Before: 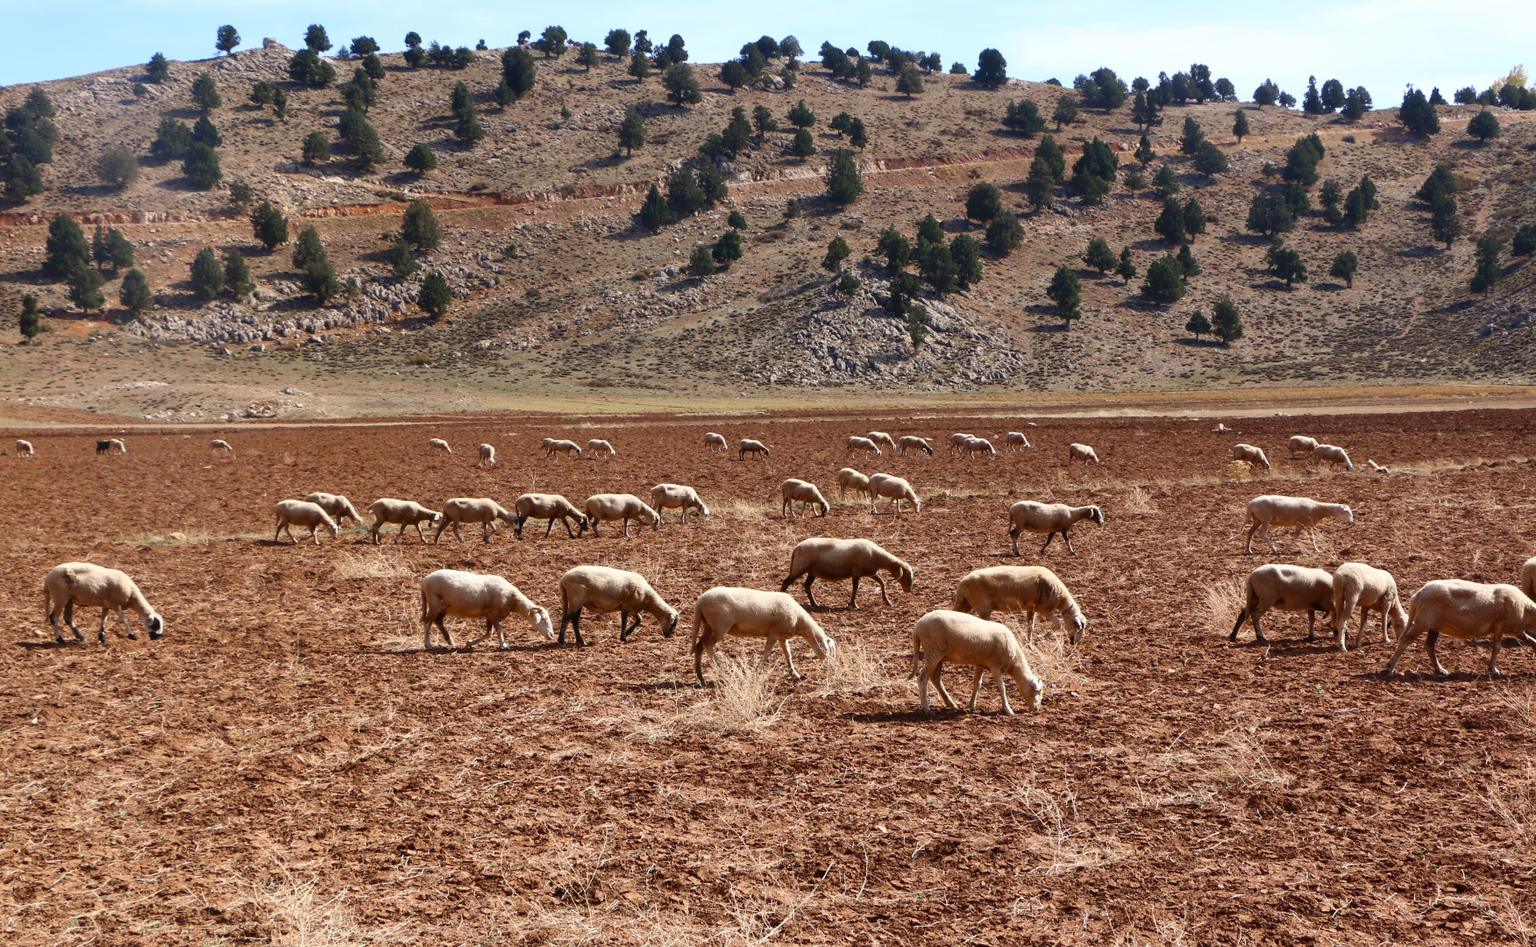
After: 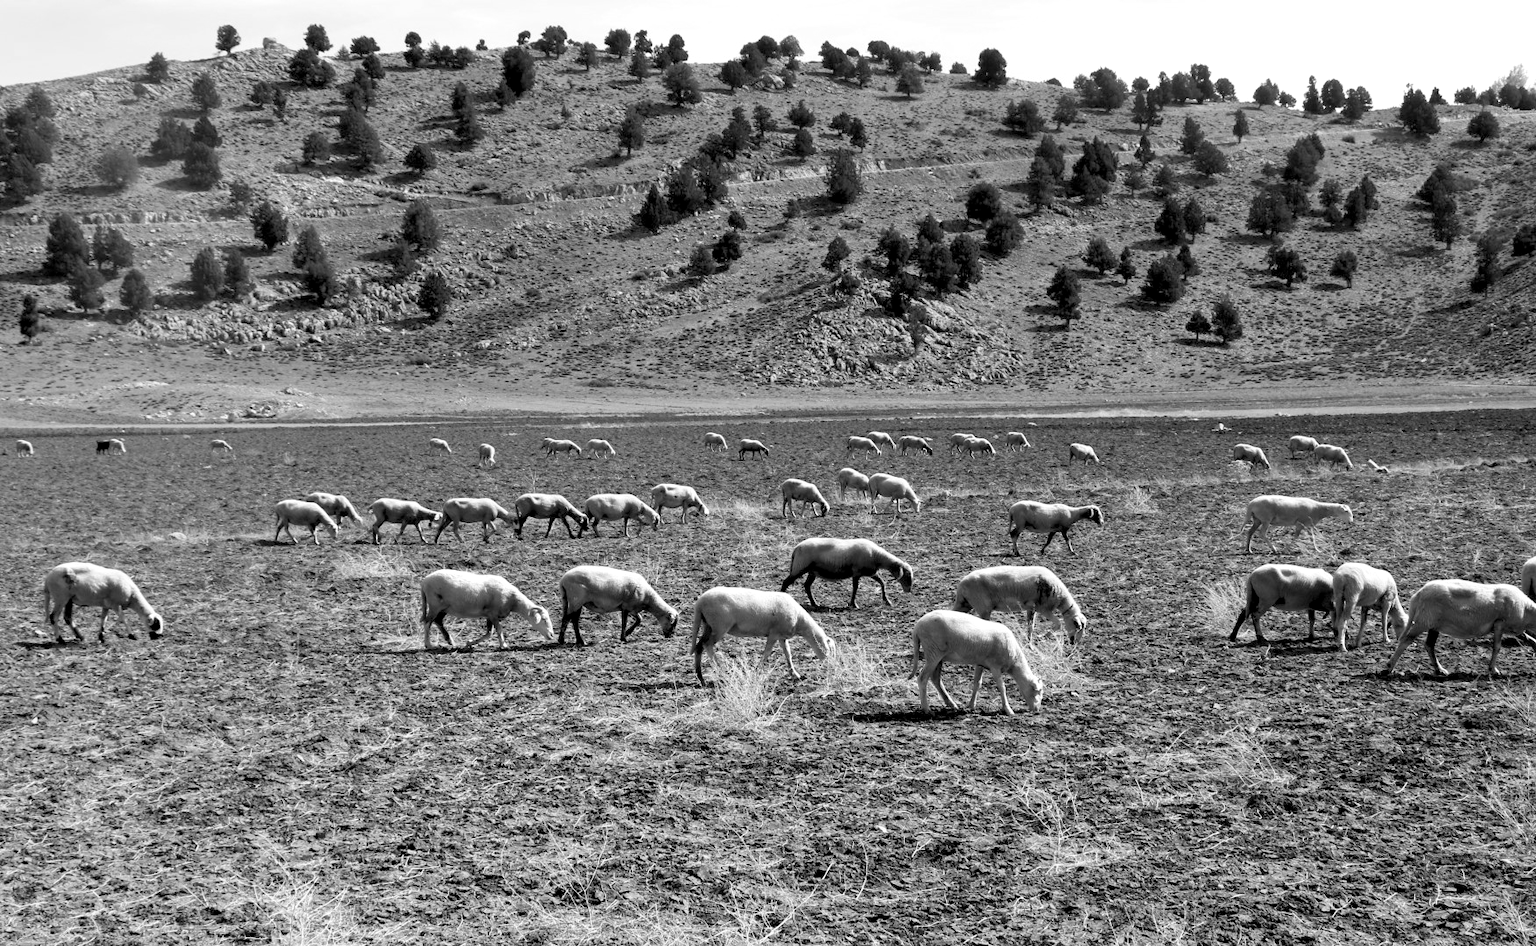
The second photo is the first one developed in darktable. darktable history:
monochrome: on, module defaults
rgb levels: levels [[0.013, 0.434, 0.89], [0, 0.5, 1], [0, 0.5, 1]]
